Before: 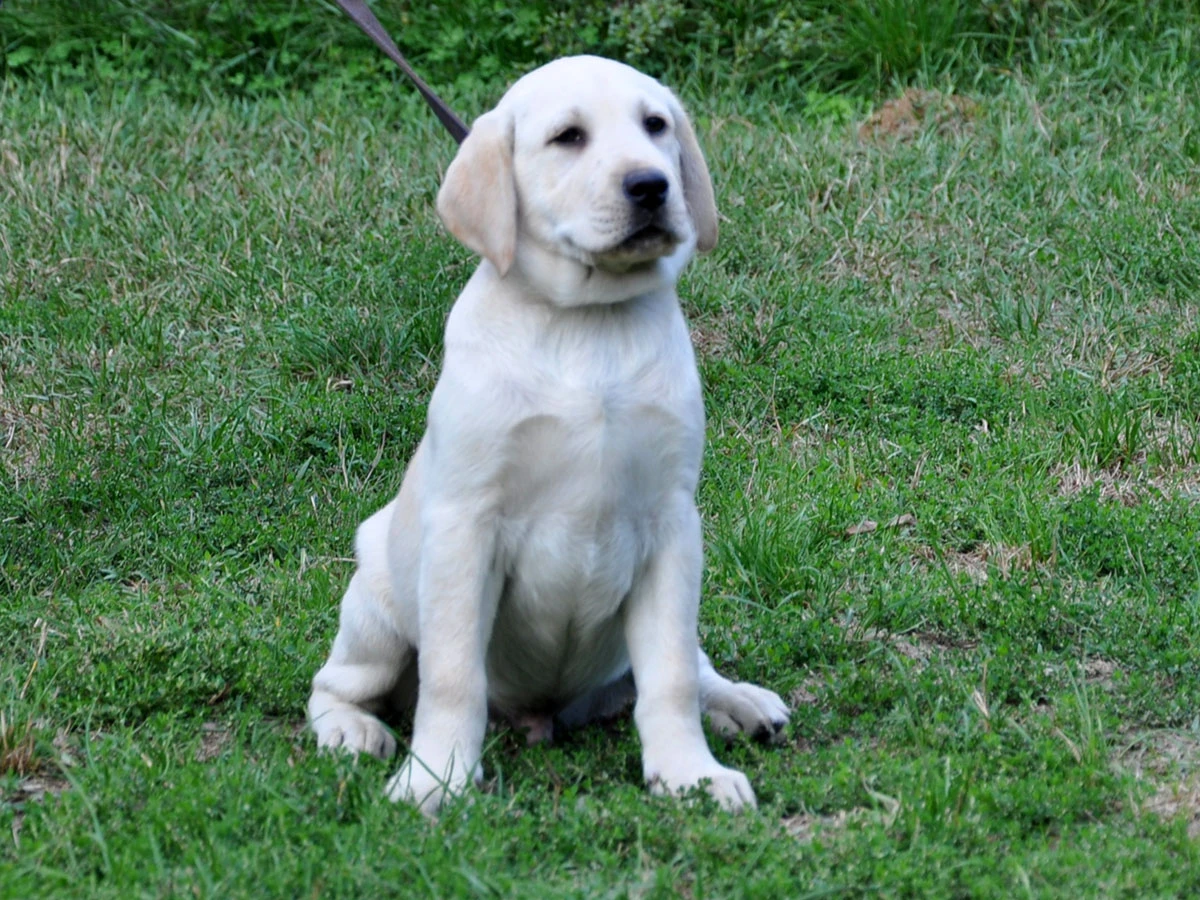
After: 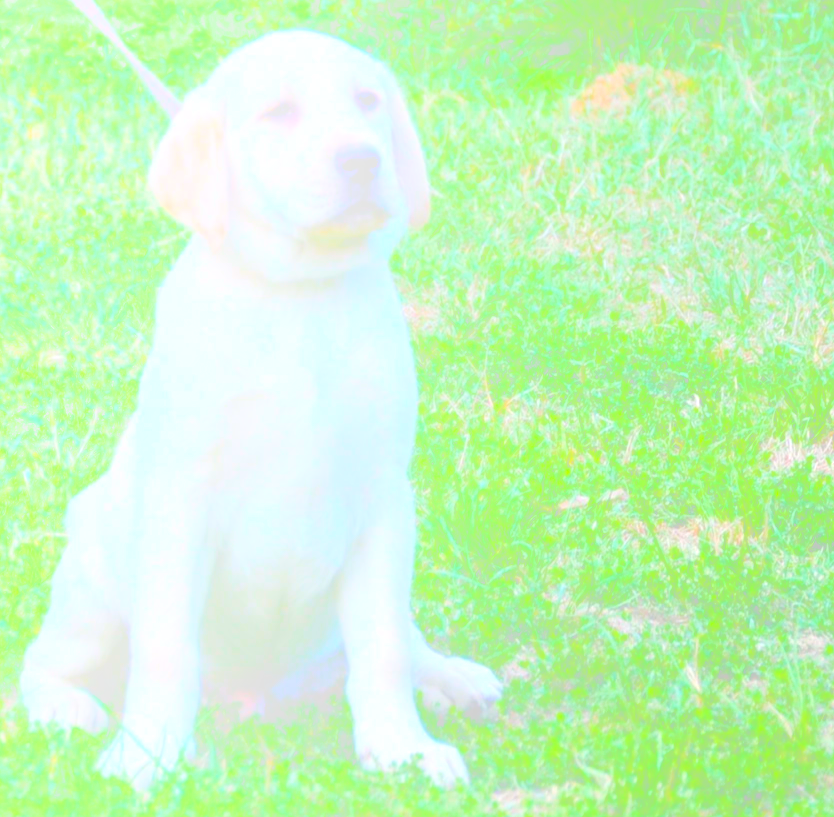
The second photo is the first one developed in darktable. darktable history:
color balance rgb: linear chroma grading › global chroma 9%, perceptual saturation grading › global saturation 36%, perceptual saturation grading › shadows 35%, perceptual brilliance grading › global brilliance 15%, perceptual brilliance grading › shadows -35%, global vibrance 15%
crop and rotate: left 24.034%, top 2.838%, right 6.406%, bottom 6.299%
exposure: exposure 0.014 EV, compensate highlight preservation false
bloom: size 70%, threshold 25%, strength 70%
